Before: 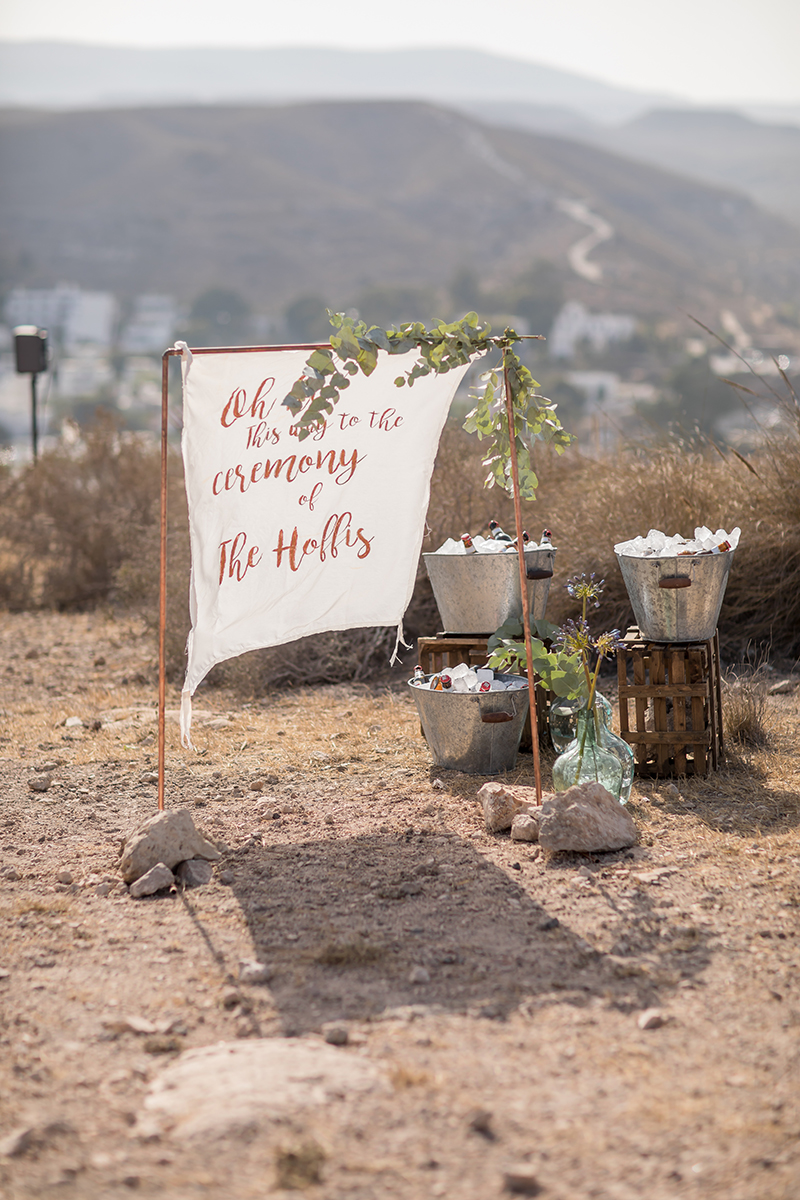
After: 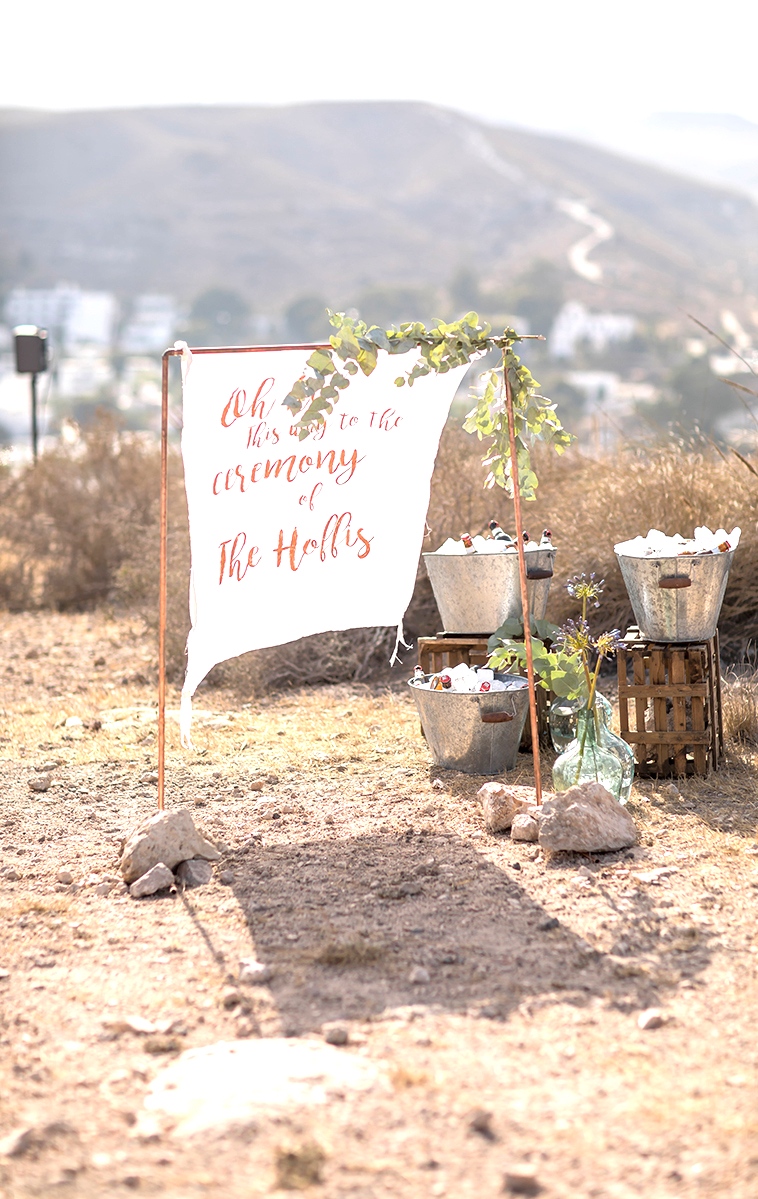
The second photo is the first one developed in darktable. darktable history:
crop and rotate: right 5.167%
tone equalizer: -8 EV -2 EV, -7 EV -2 EV, -6 EV -2 EV, -5 EV -2 EV, -4 EV -2 EV, -3 EV -2 EV, -2 EV -2 EV, -1 EV -1.63 EV, +0 EV -2 EV
exposure: exposure 3 EV, compensate highlight preservation false
